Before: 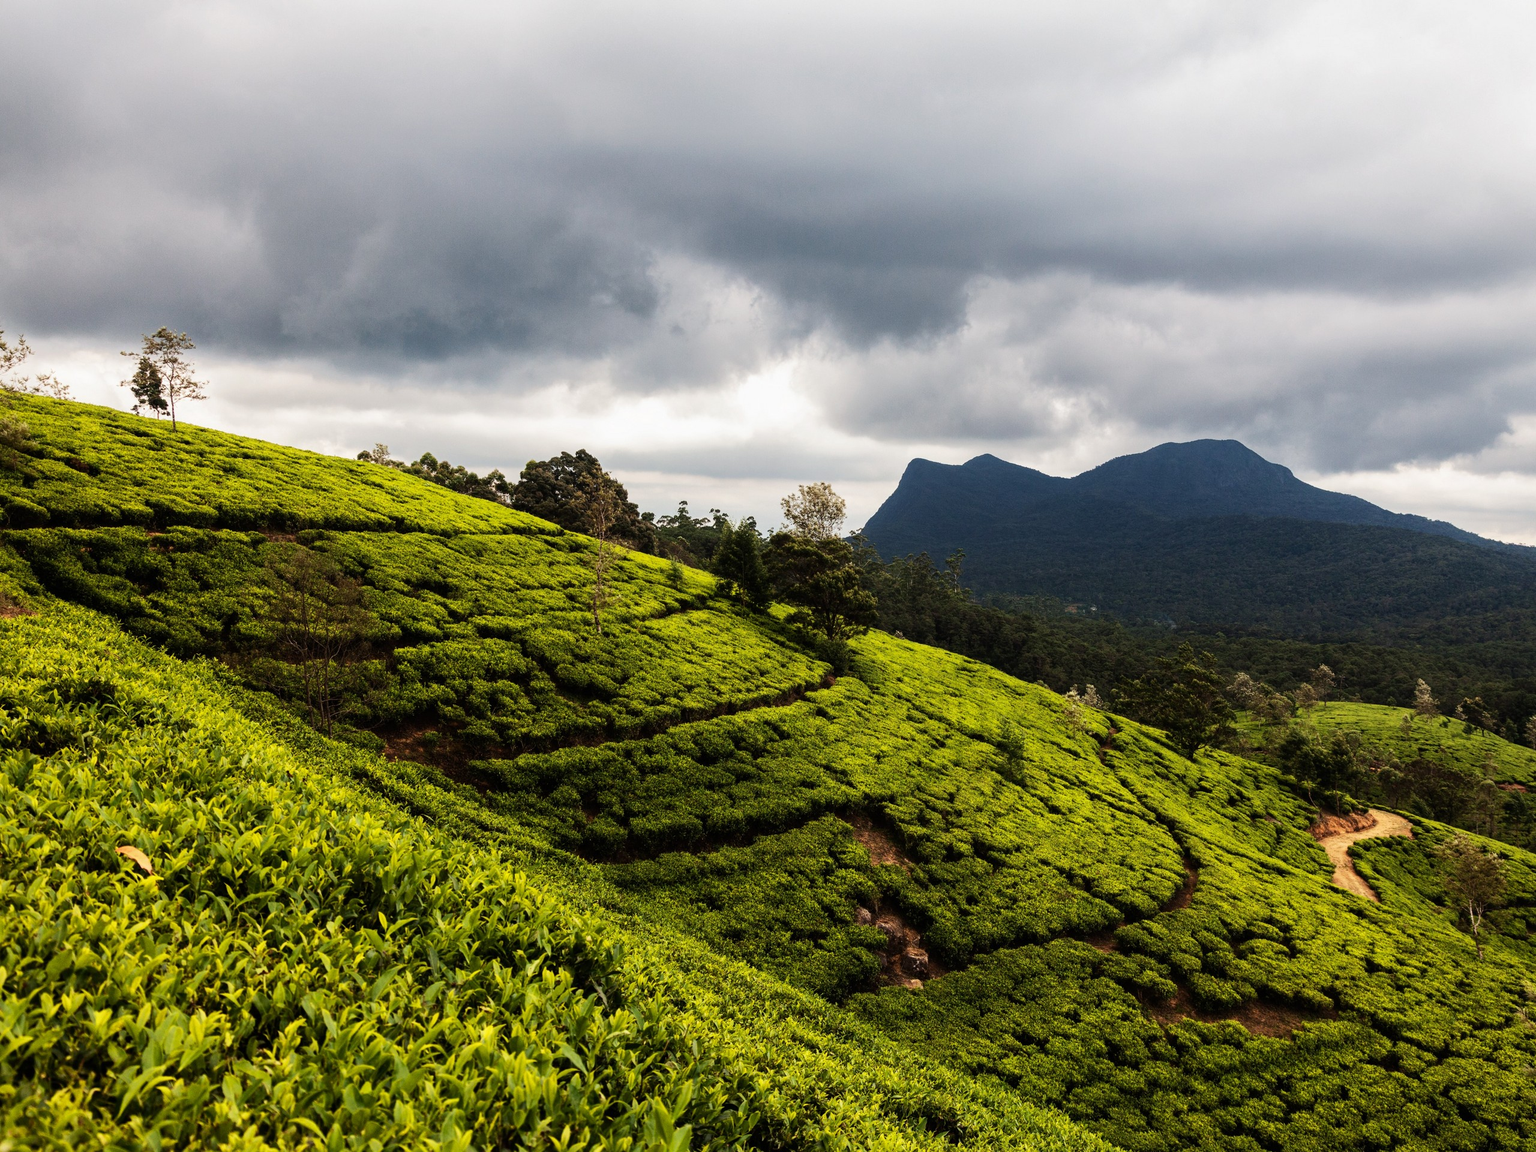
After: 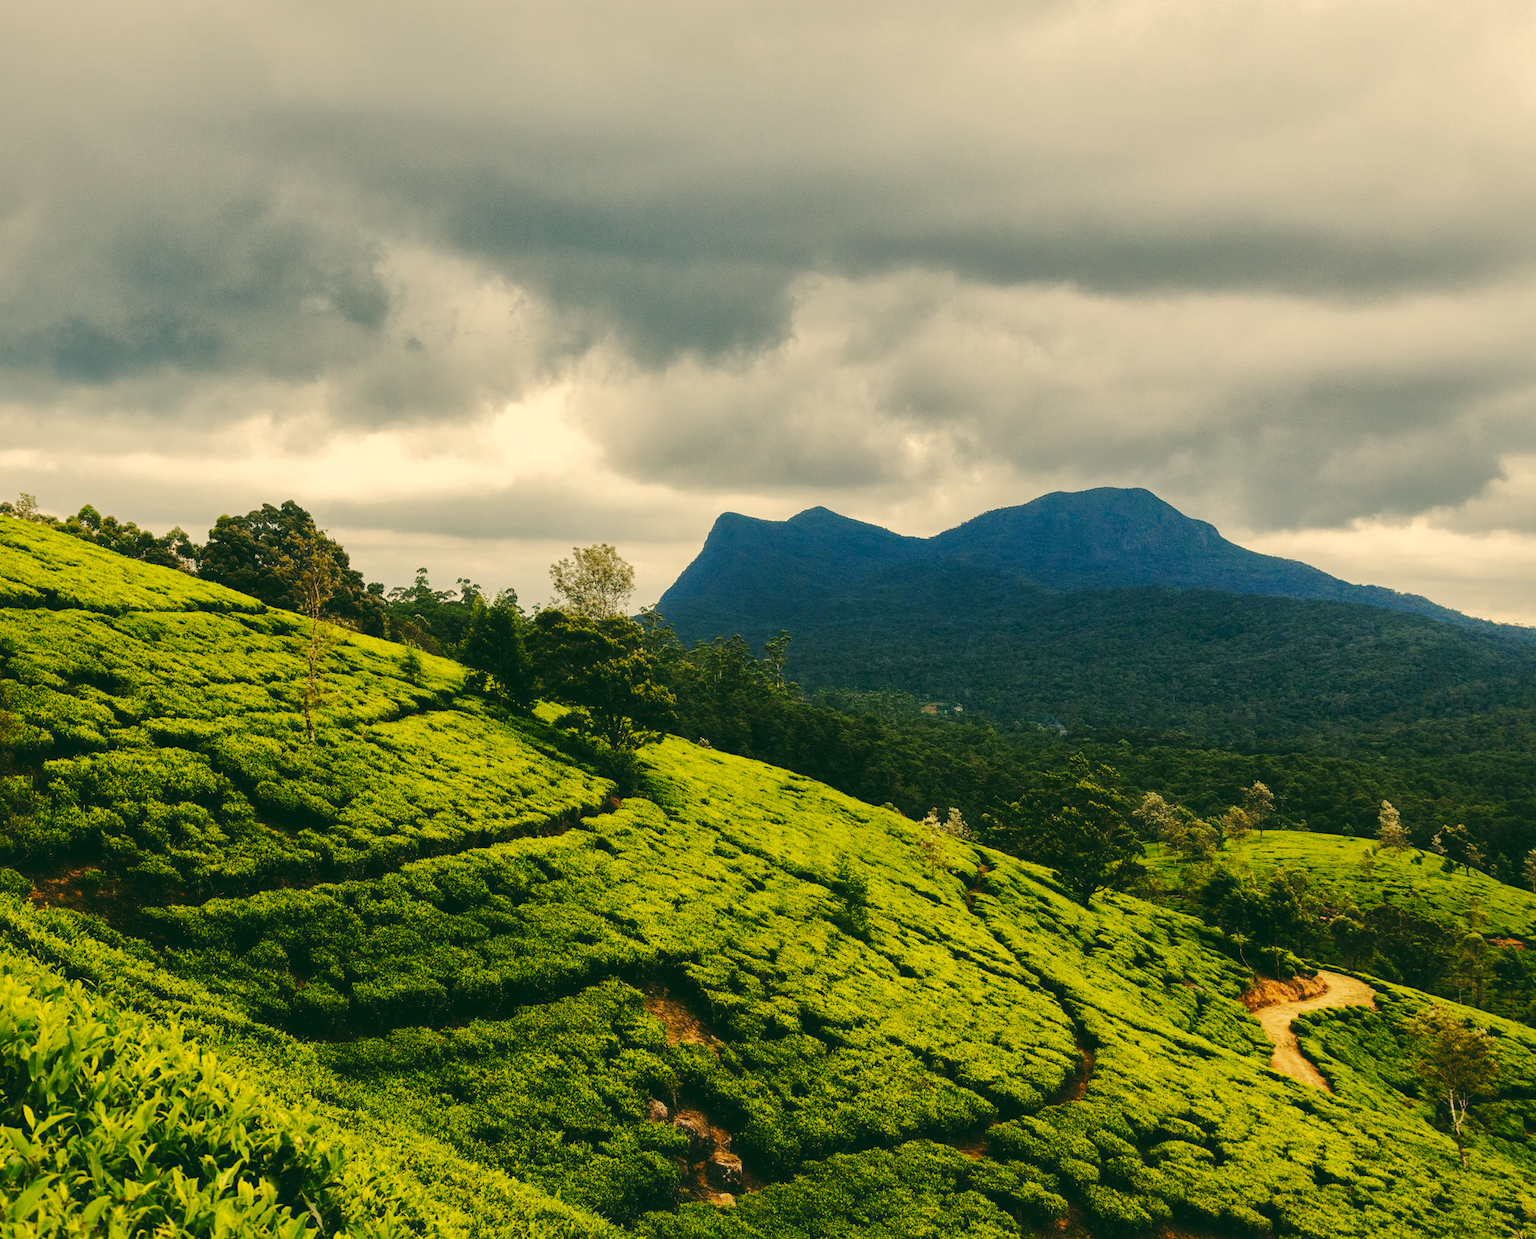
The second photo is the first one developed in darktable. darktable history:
color correction: highlights a* 5.26, highlights b* 23.9, shadows a* -15.67, shadows b* 3.91
crop: left 23.498%, top 5.829%, bottom 11.86%
tone curve: curves: ch0 [(0, 0) (0.003, 0.049) (0.011, 0.052) (0.025, 0.057) (0.044, 0.069) (0.069, 0.076) (0.1, 0.09) (0.136, 0.111) (0.177, 0.15) (0.224, 0.197) (0.277, 0.267) (0.335, 0.366) (0.399, 0.477) (0.468, 0.561) (0.543, 0.651) (0.623, 0.733) (0.709, 0.804) (0.801, 0.869) (0.898, 0.924) (1, 1)], preserve colors none
shadows and highlights: highlights -59.76
haze removal: strength -0.054, compatibility mode true, adaptive false
